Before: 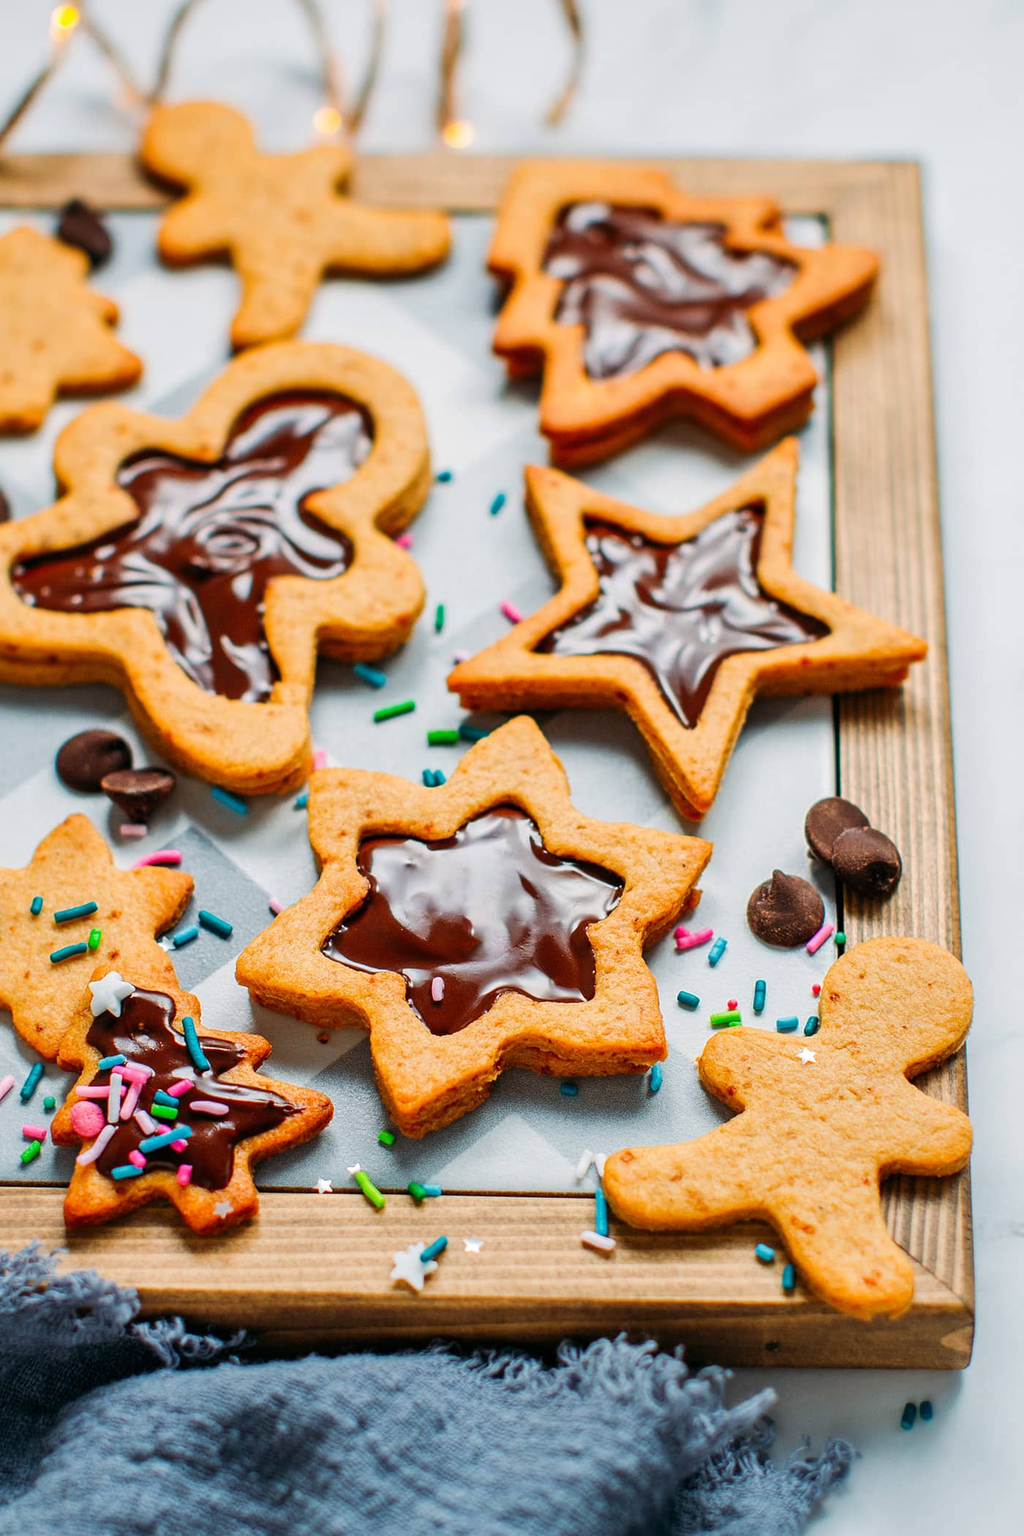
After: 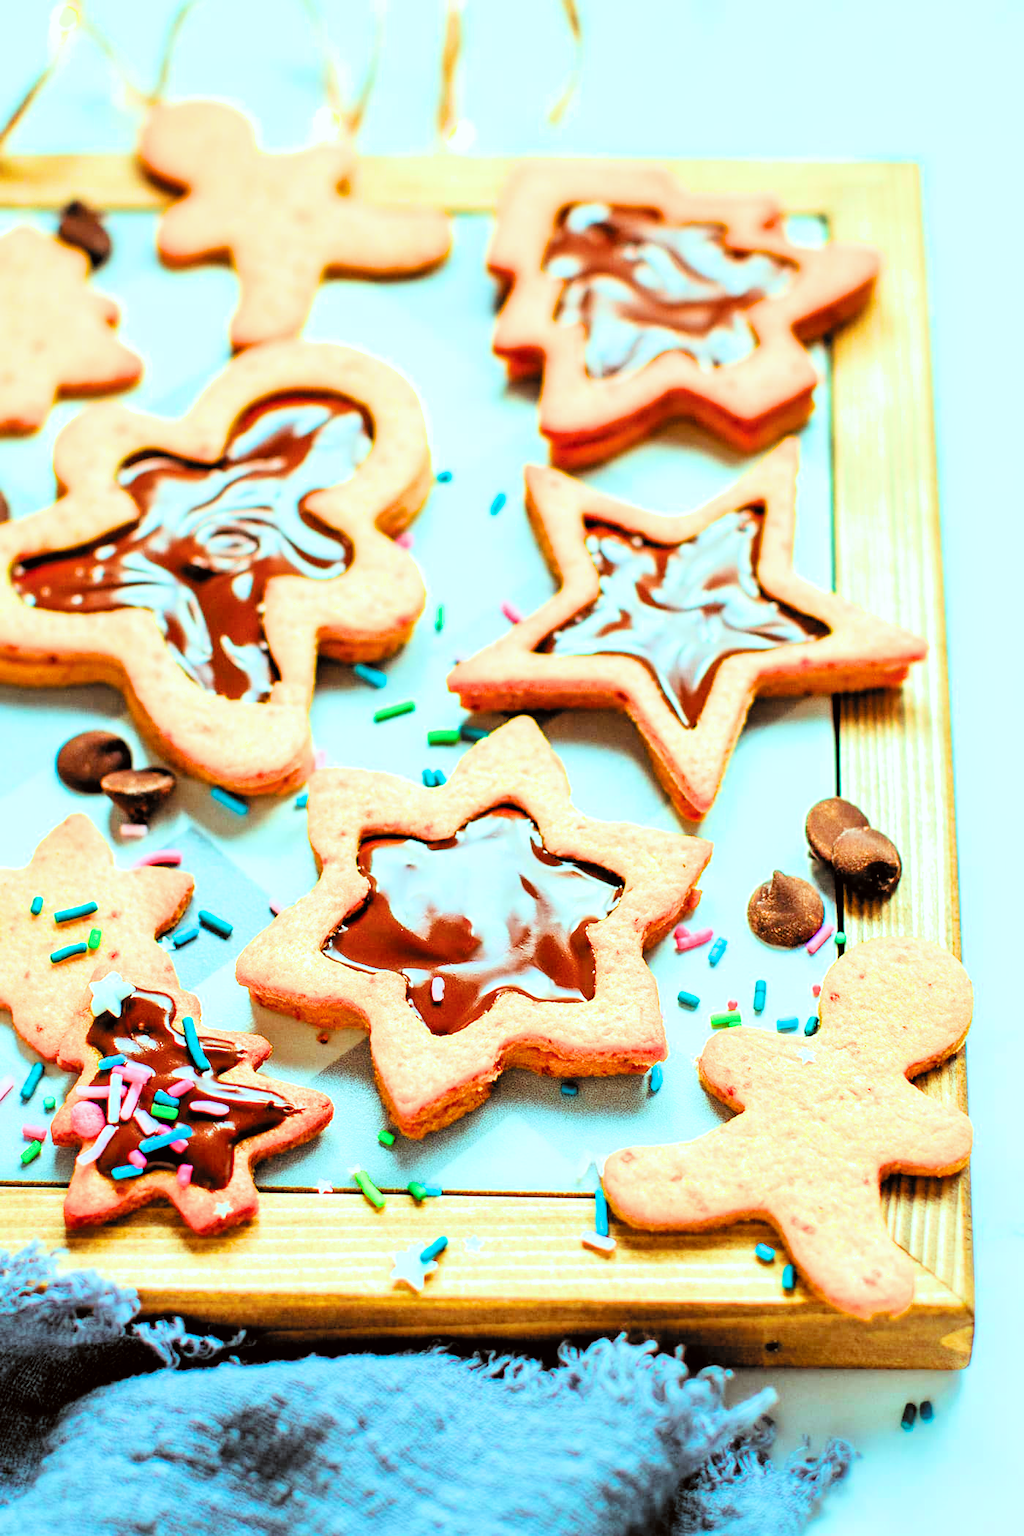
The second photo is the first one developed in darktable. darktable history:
filmic rgb: black relative exposure -5.09 EV, white relative exposure 3.96 EV, threshold 2.97 EV, hardness 2.88, contrast 1.399, highlights saturation mix -30.22%, color science v6 (2022), iterations of high-quality reconstruction 0, enable highlight reconstruction true
color balance rgb: power › luminance 9.762%, power › chroma 2.829%, power › hue 58.29°, highlights gain › chroma 4.011%, highlights gain › hue 199.25°, linear chroma grading › global chroma 15.508%, perceptual saturation grading › global saturation -0.017%, global vibrance 20%
exposure: black level correction 0, exposure 1.463 EV, compensate highlight preservation false
color correction: highlights a* -2.99, highlights b* -1.99, shadows a* 2.12, shadows b* 2.82
